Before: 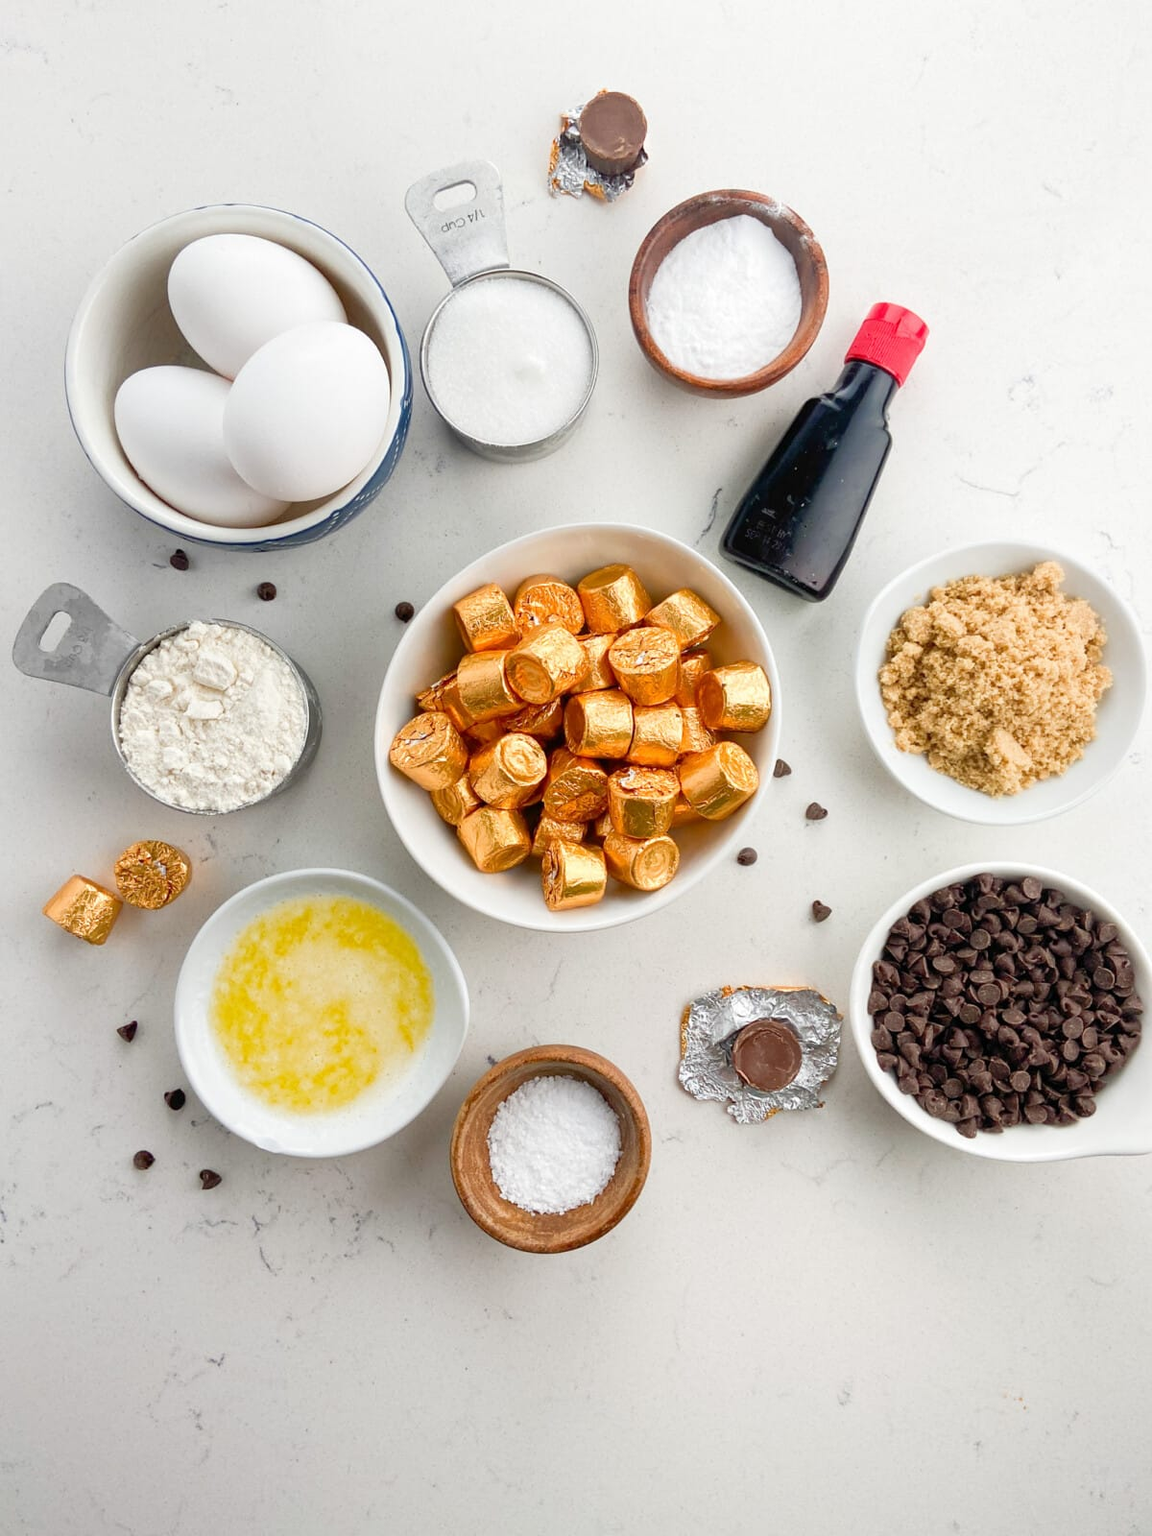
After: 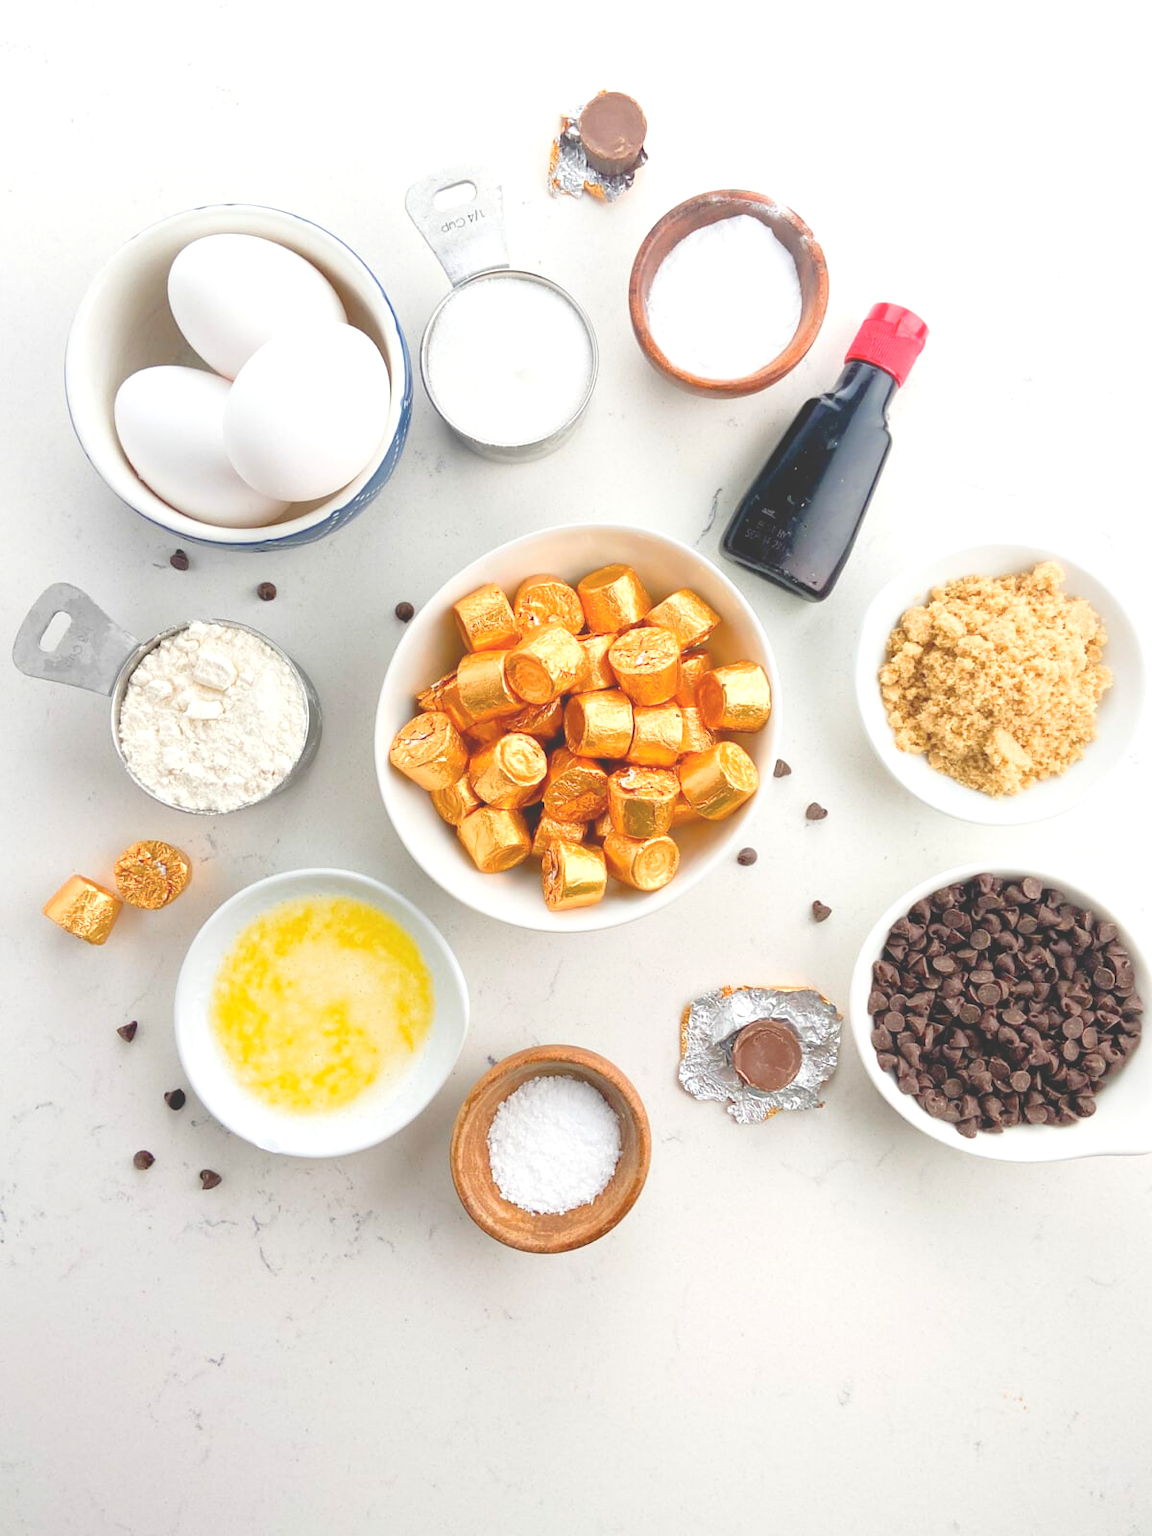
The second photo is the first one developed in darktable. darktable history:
tone equalizer: -8 EV -0.409 EV, -7 EV -0.404 EV, -6 EV -0.33 EV, -5 EV -0.209 EV, -3 EV 0.239 EV, -2 EV 0.345 EV, -1 EV 0.4 EV, +0 EV 0.432 EV
local contrast: detail 70%
